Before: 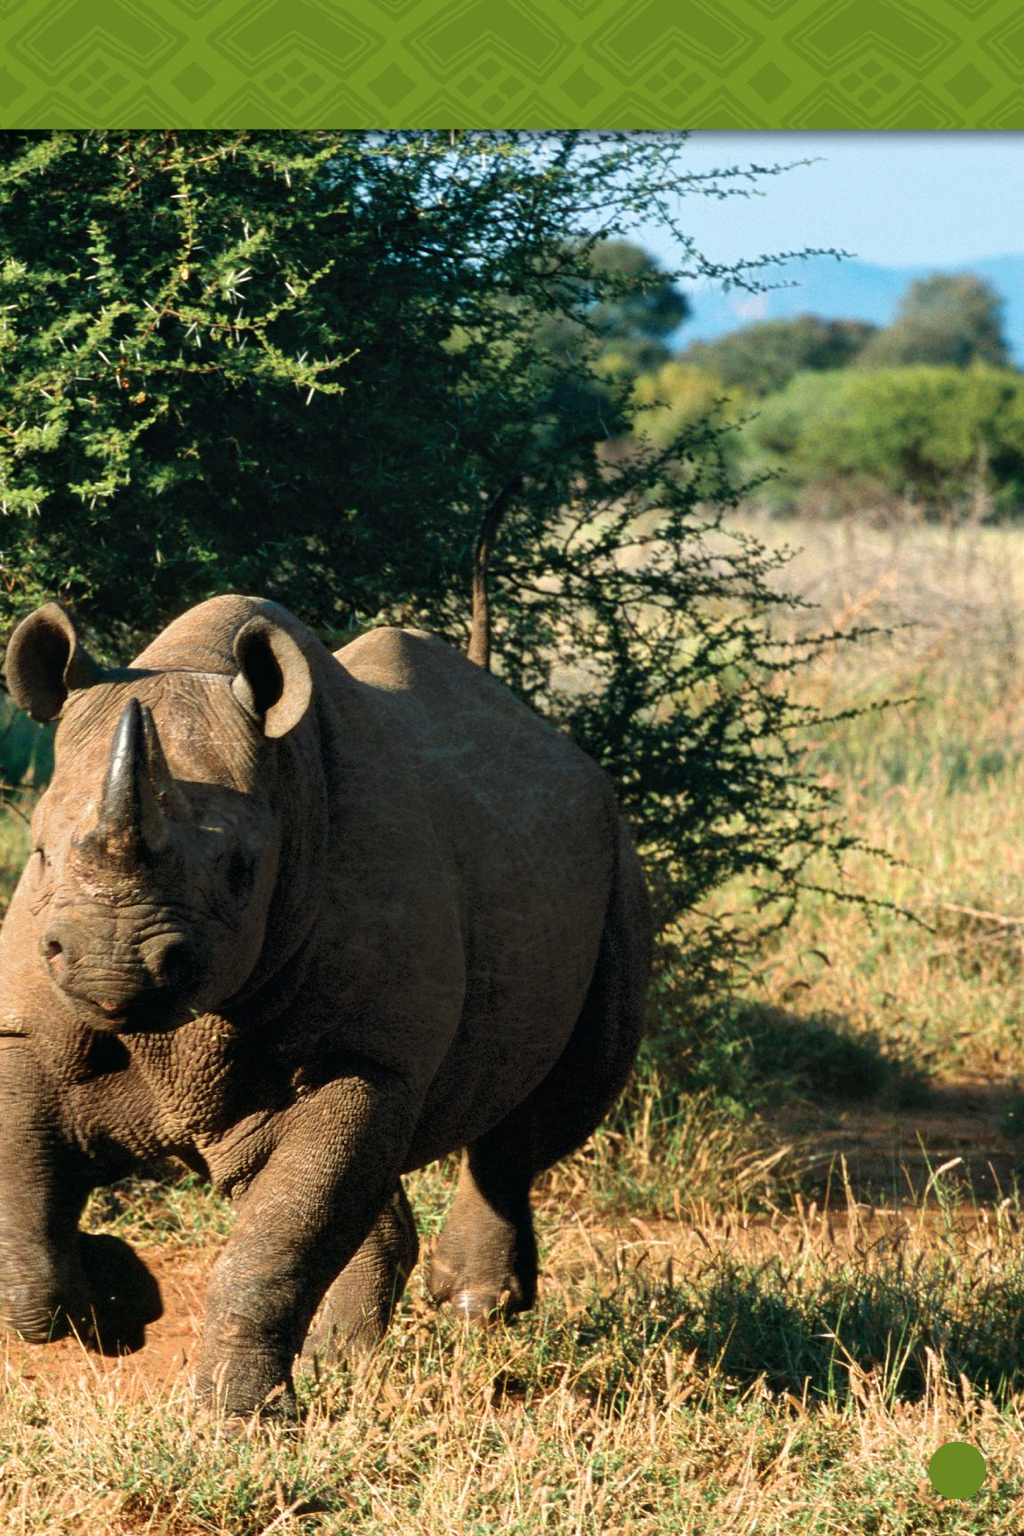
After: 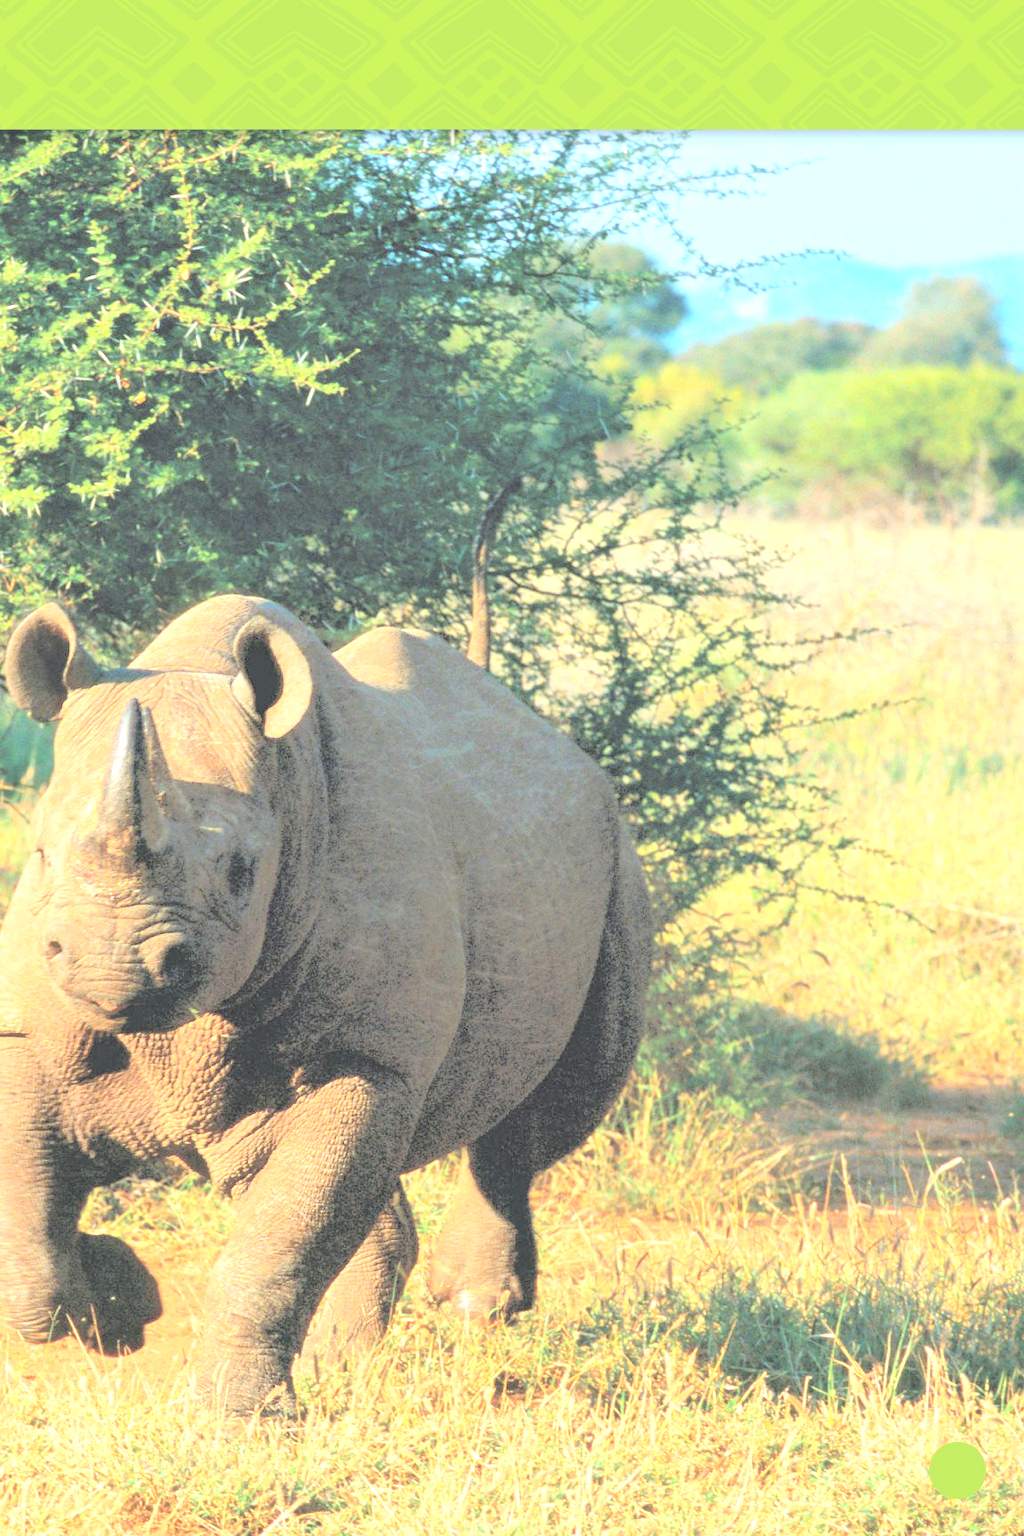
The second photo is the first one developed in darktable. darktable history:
exposure: black level correction 0, exposure 1.001 EV, compensate highlight preservation false
contrast brightness saturation: brightness 0.985
